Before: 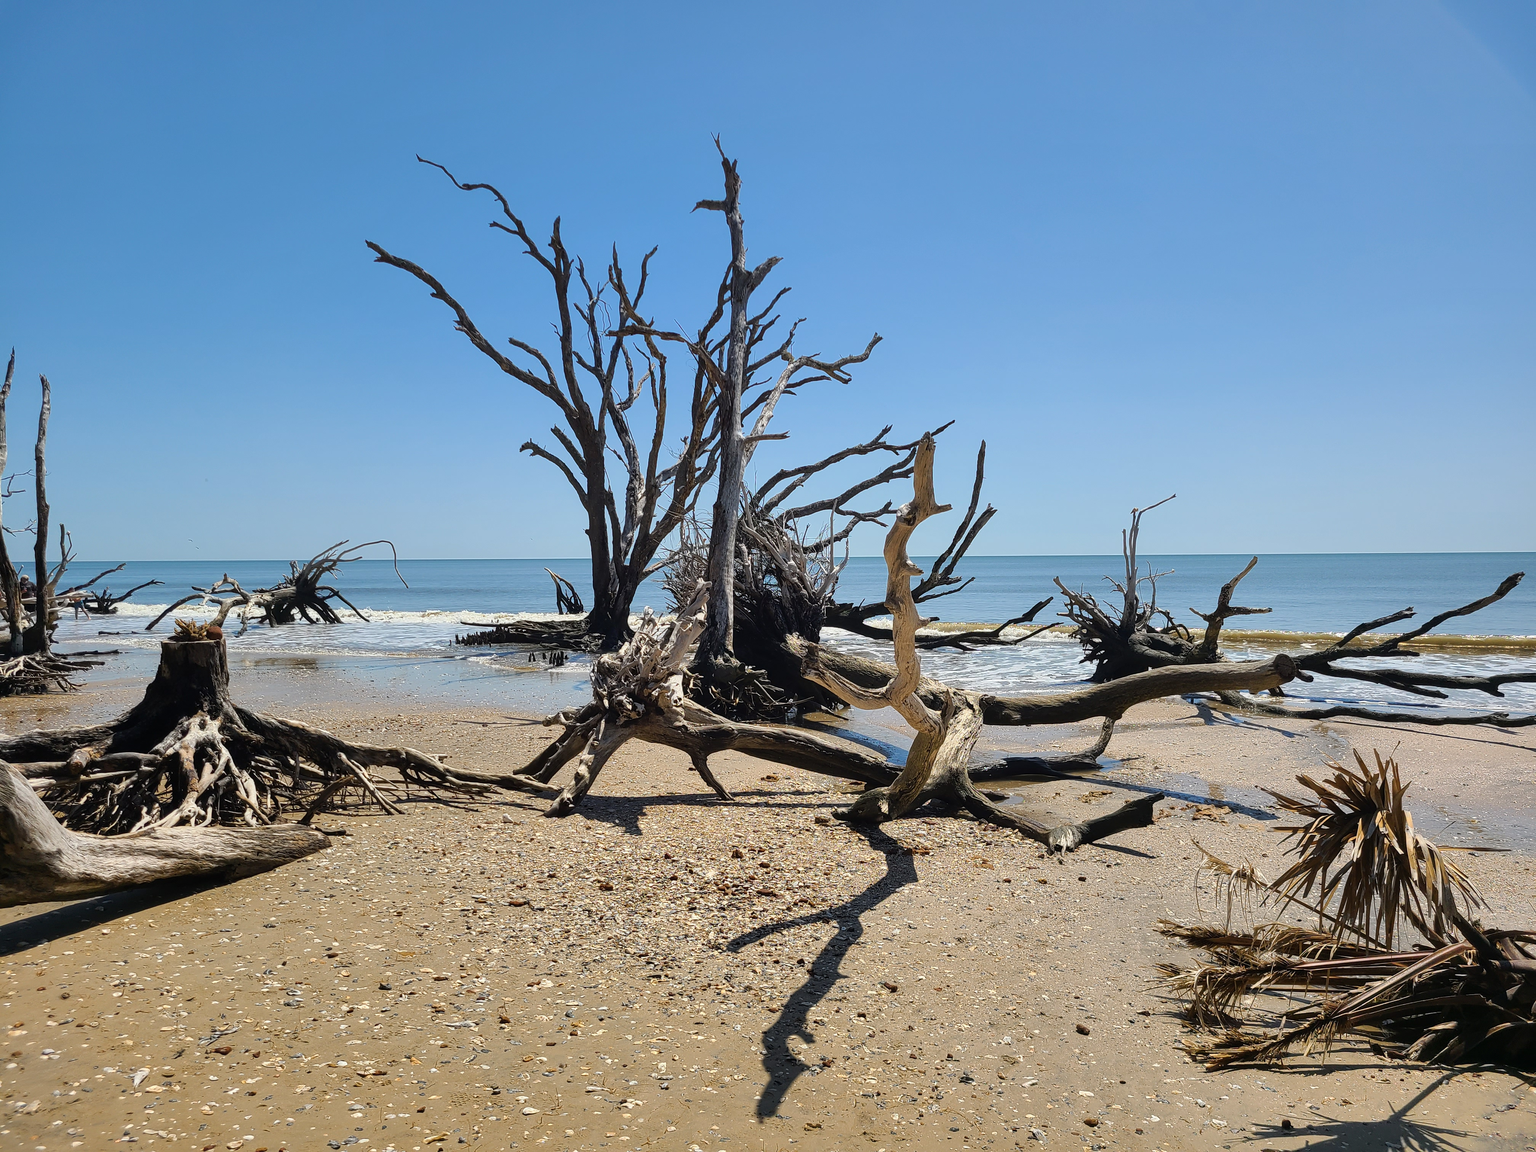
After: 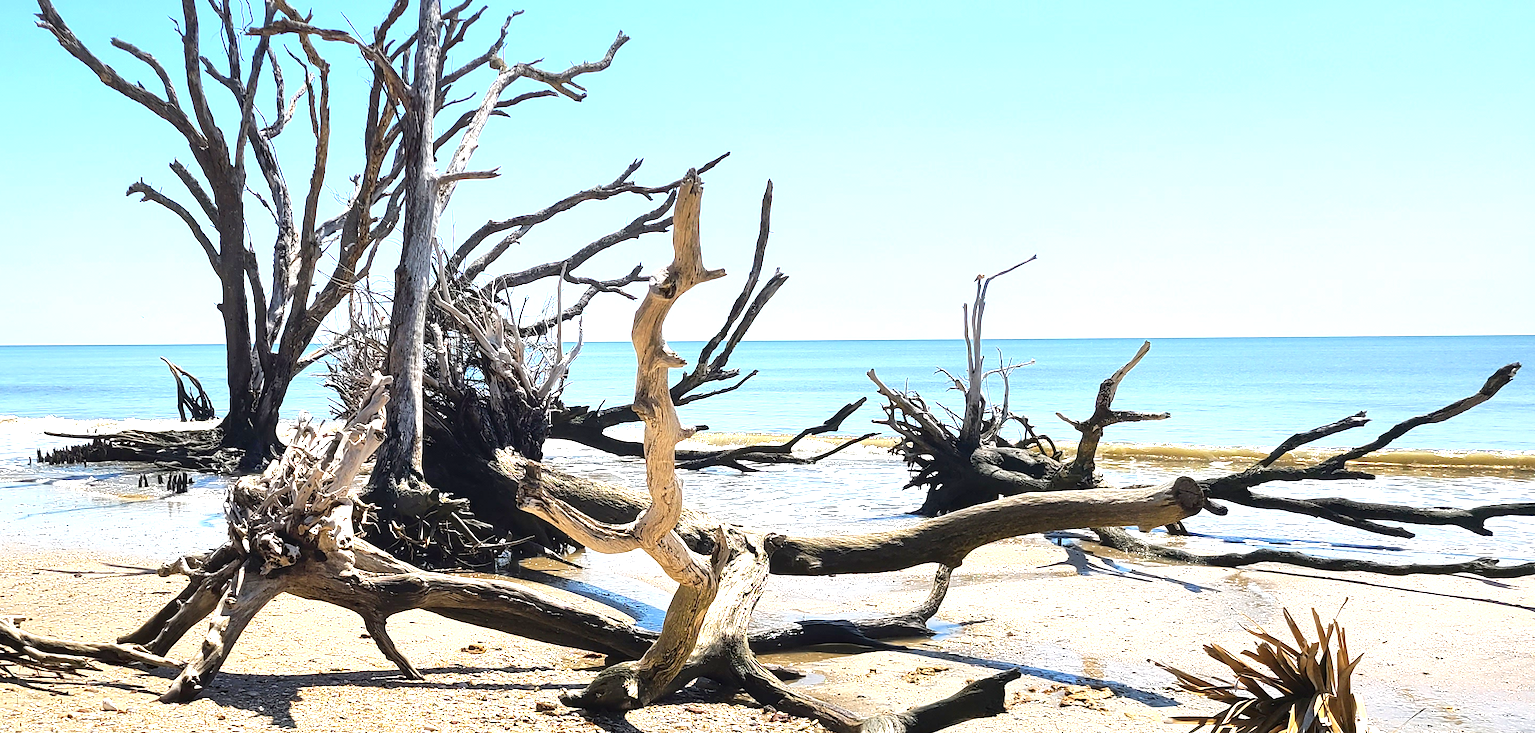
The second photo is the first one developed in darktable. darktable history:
crop and rotate: left 27.938%, top 27.046%, bottom 27.046%
exposure: black level correction 0.001, exposure 1.398 EV, compensate exposure bias true, compensate highlight preservation false
